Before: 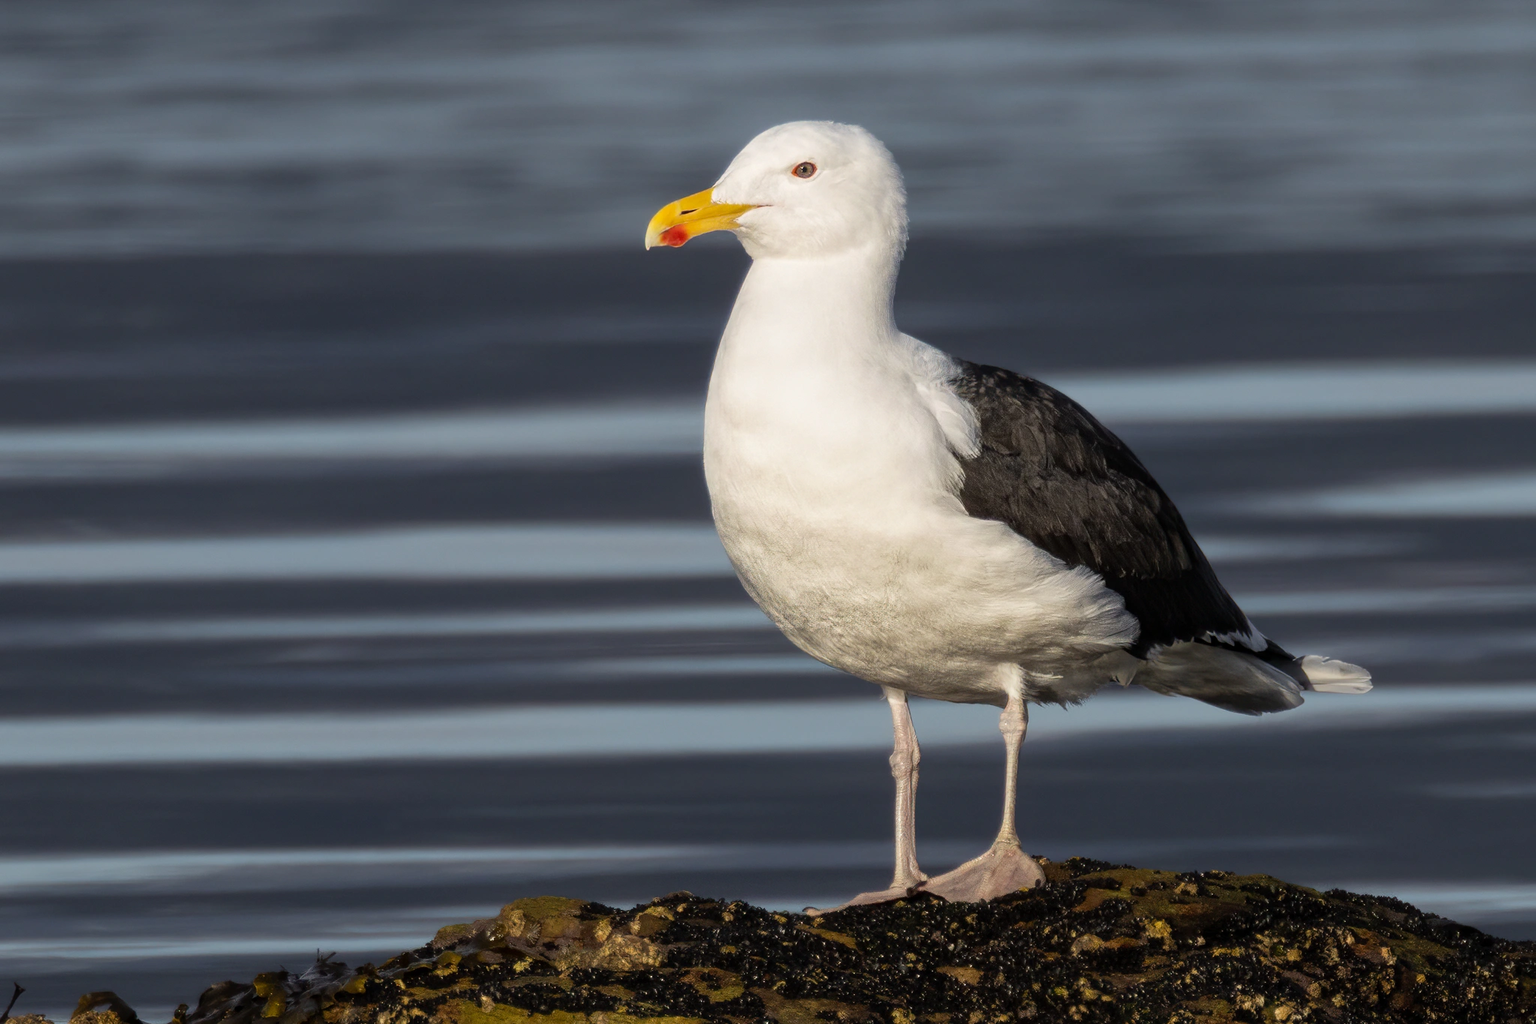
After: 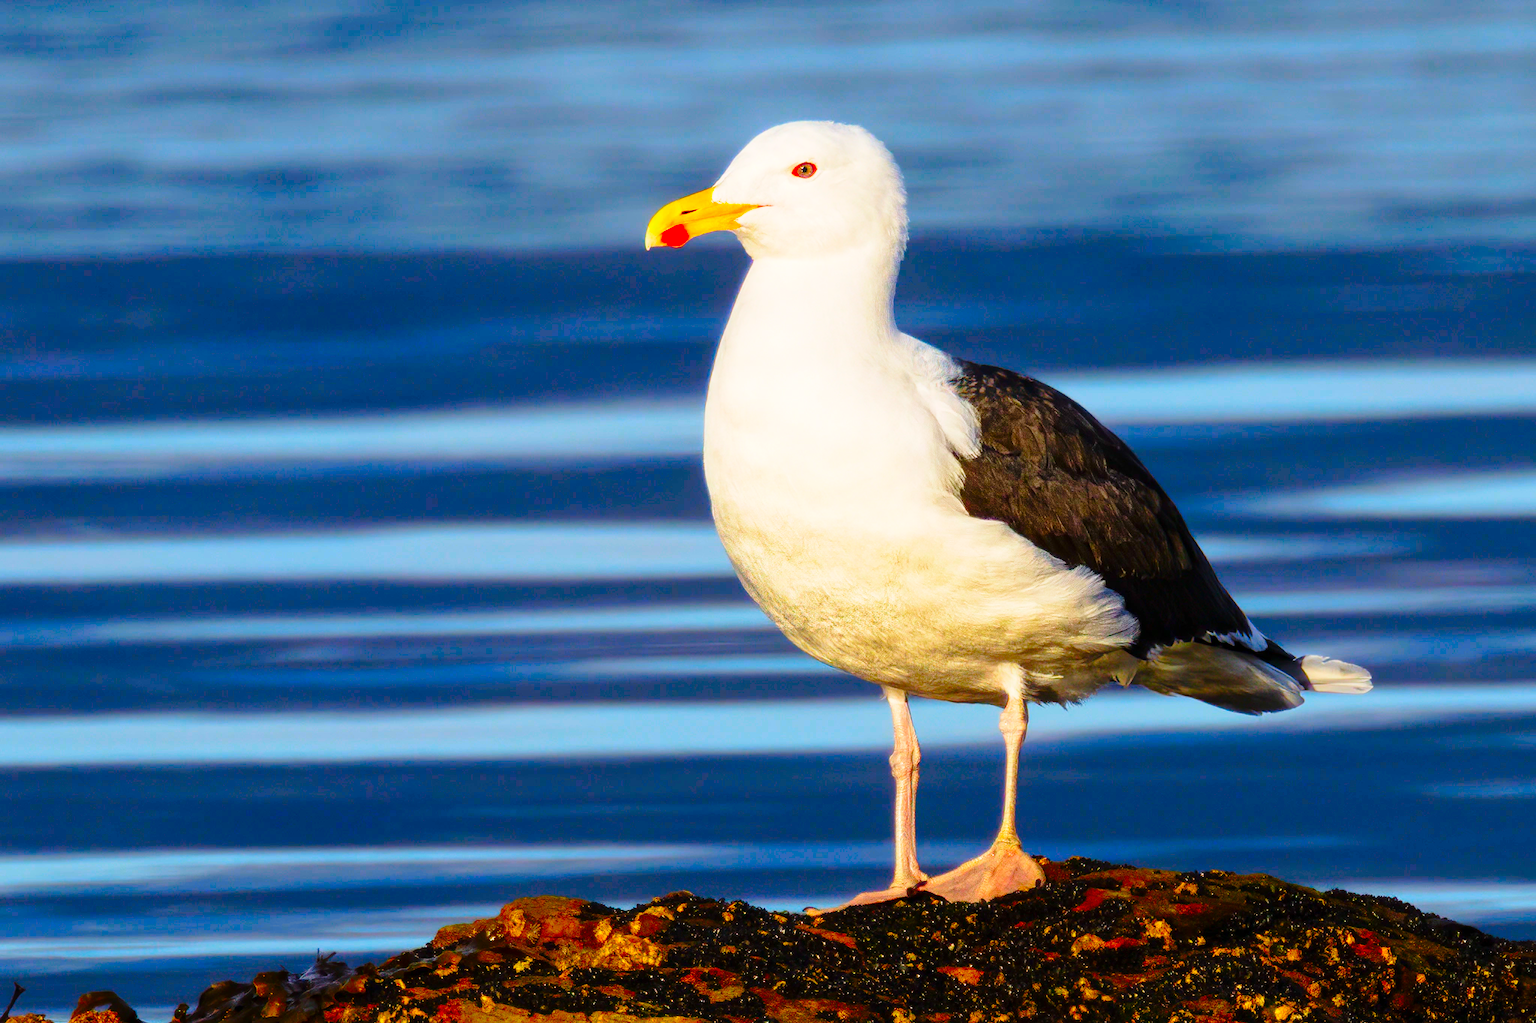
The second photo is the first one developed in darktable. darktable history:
base curve: curves: ch0 [(0, 0) (0.028, 0.03) (0.121, 0.232) (0.46, 0.748) (0.859, 0.968) (1, 1)], preserve colors none
color correction: saturation 3
